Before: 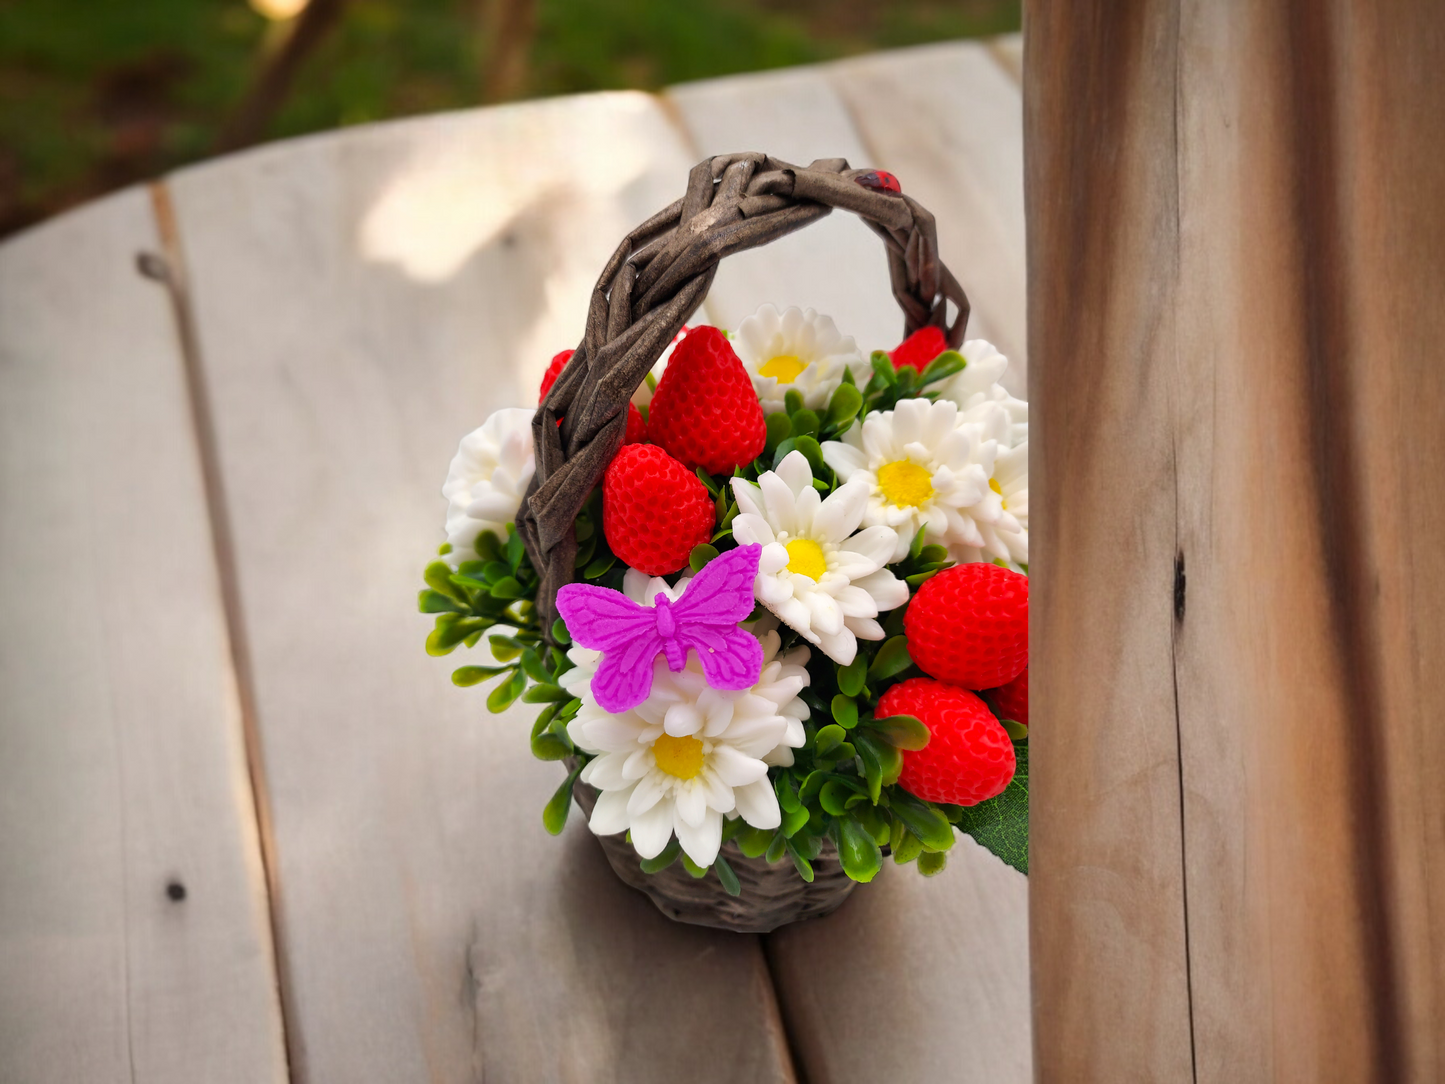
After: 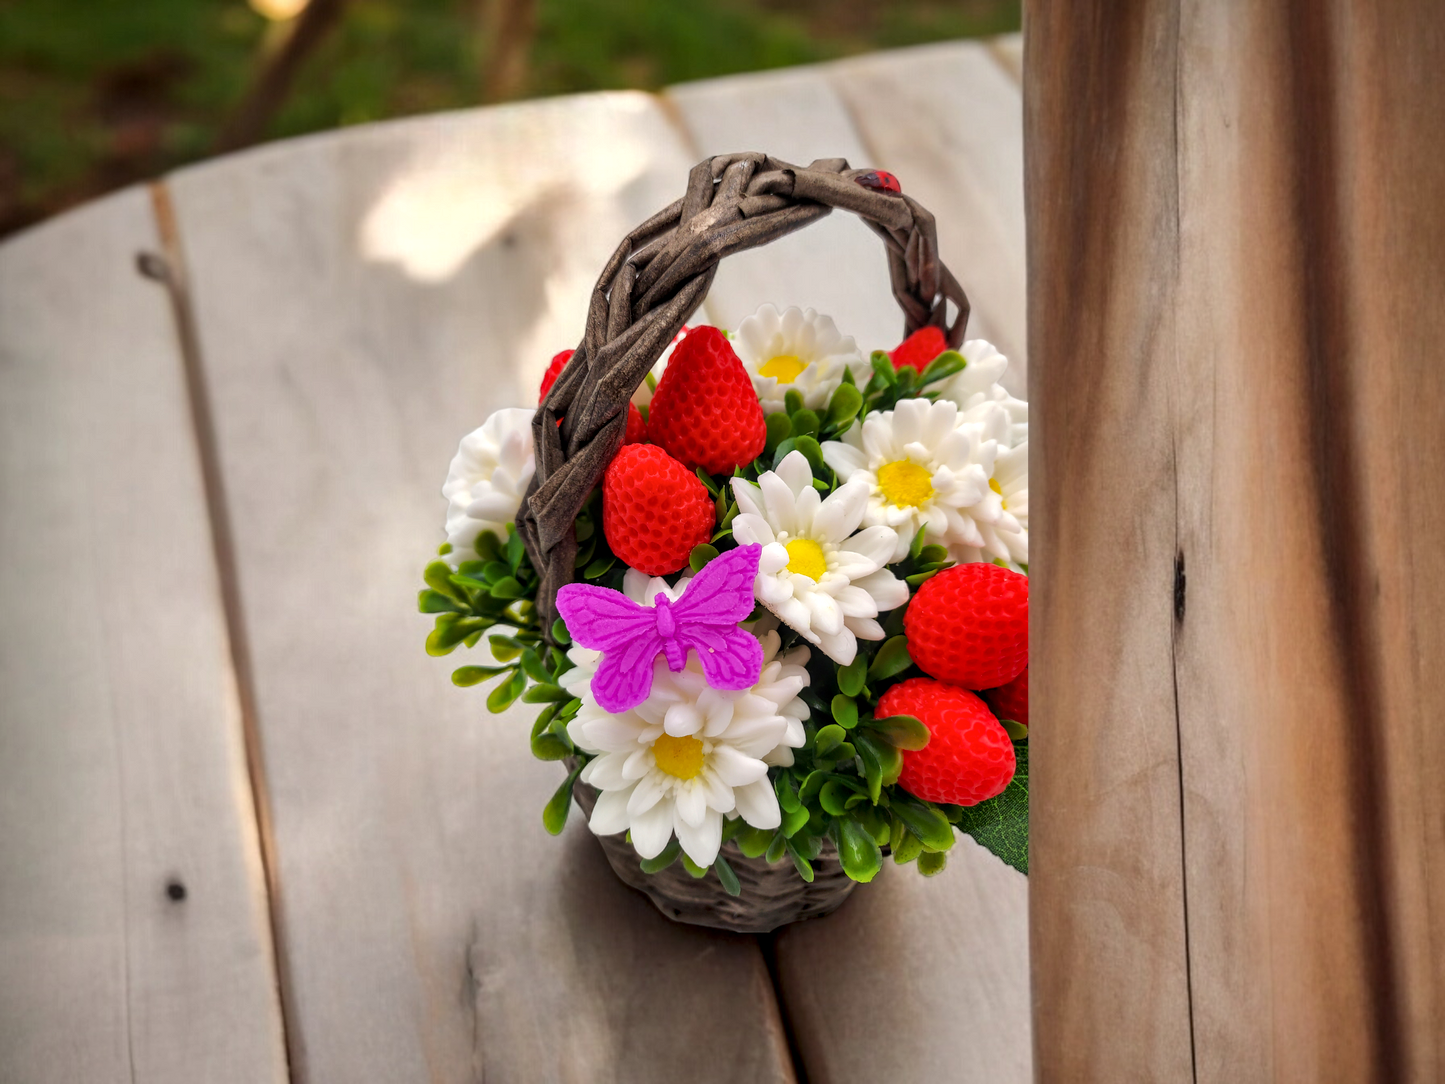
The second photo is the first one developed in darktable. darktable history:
local contrast: detail 130%
shadows and highlights: shadows 10, white point adjustment 1, highlights -40
